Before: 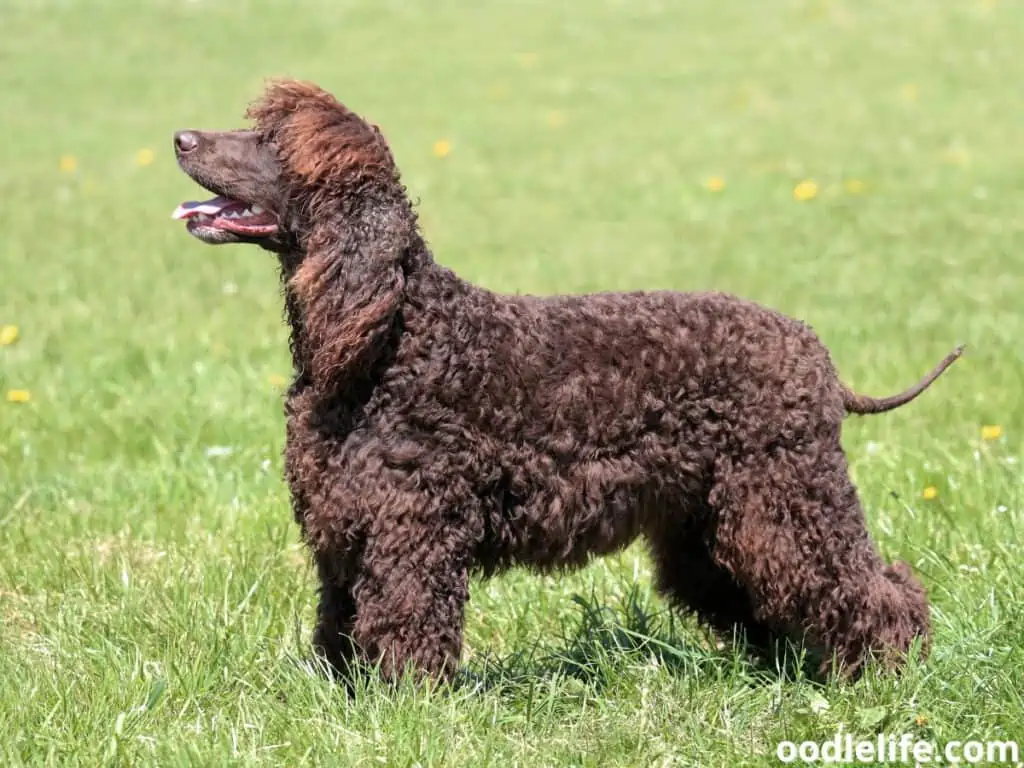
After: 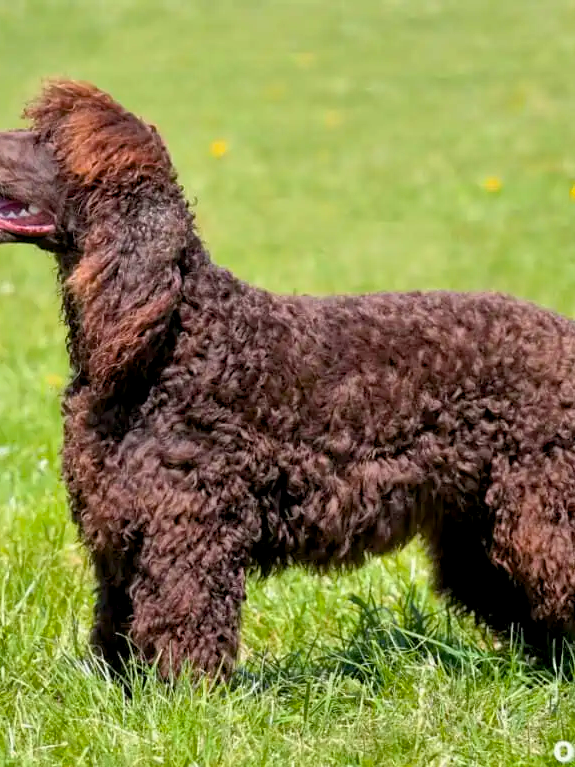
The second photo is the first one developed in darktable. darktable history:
color balance rgb: global offset › luminance -0.506%, perceptual saturation grading › global saturation 30.779%, perceptual brilliance grading › global brilliance 2.405%, perceptual brilliance grading › highlights -3.887%, global vibrance 20%
crop: left 21.797%, right 22.04%, bottom 0.005%
shadows and highlights: shadows 52.63, highlights color adjustment 0.3%, soften with gaussian
